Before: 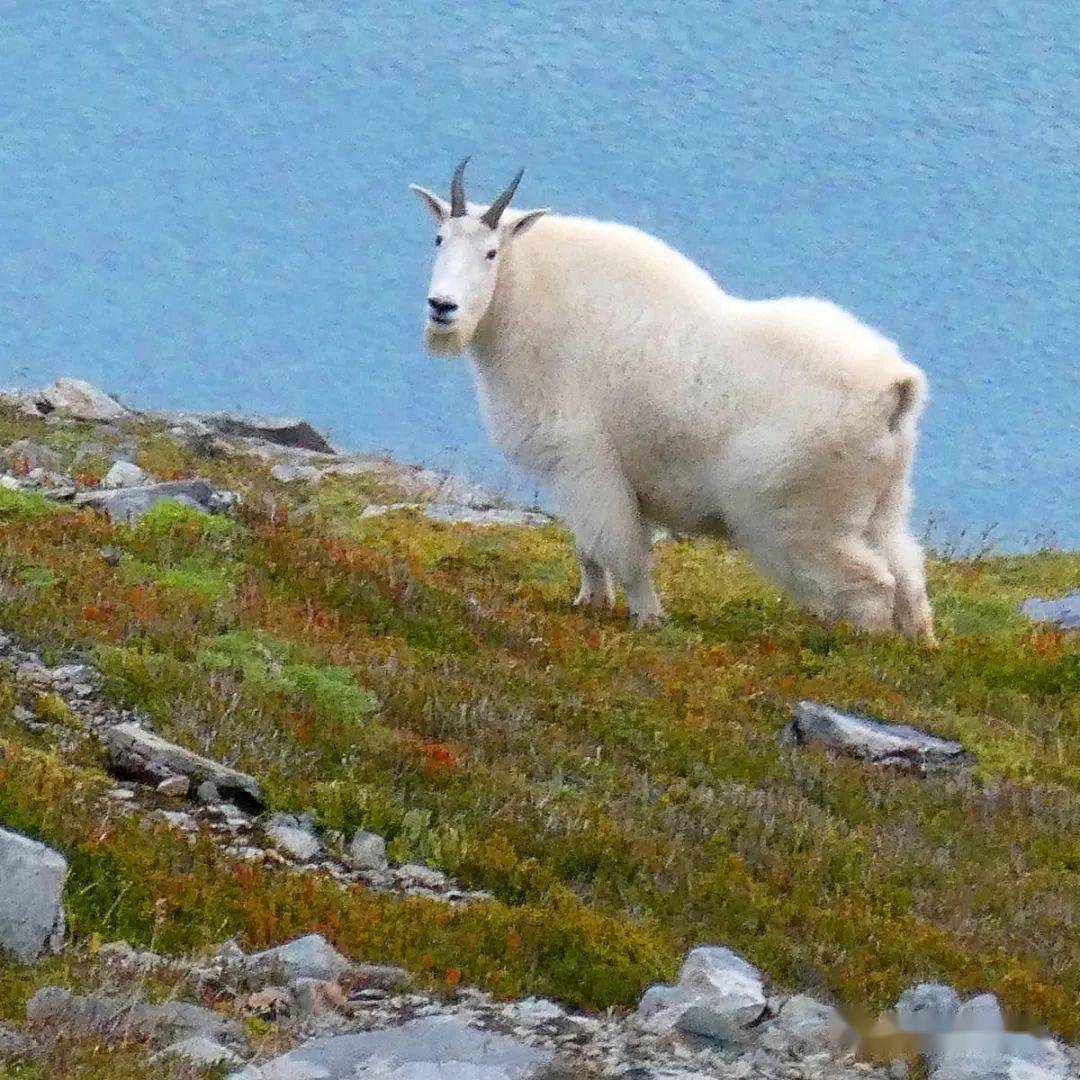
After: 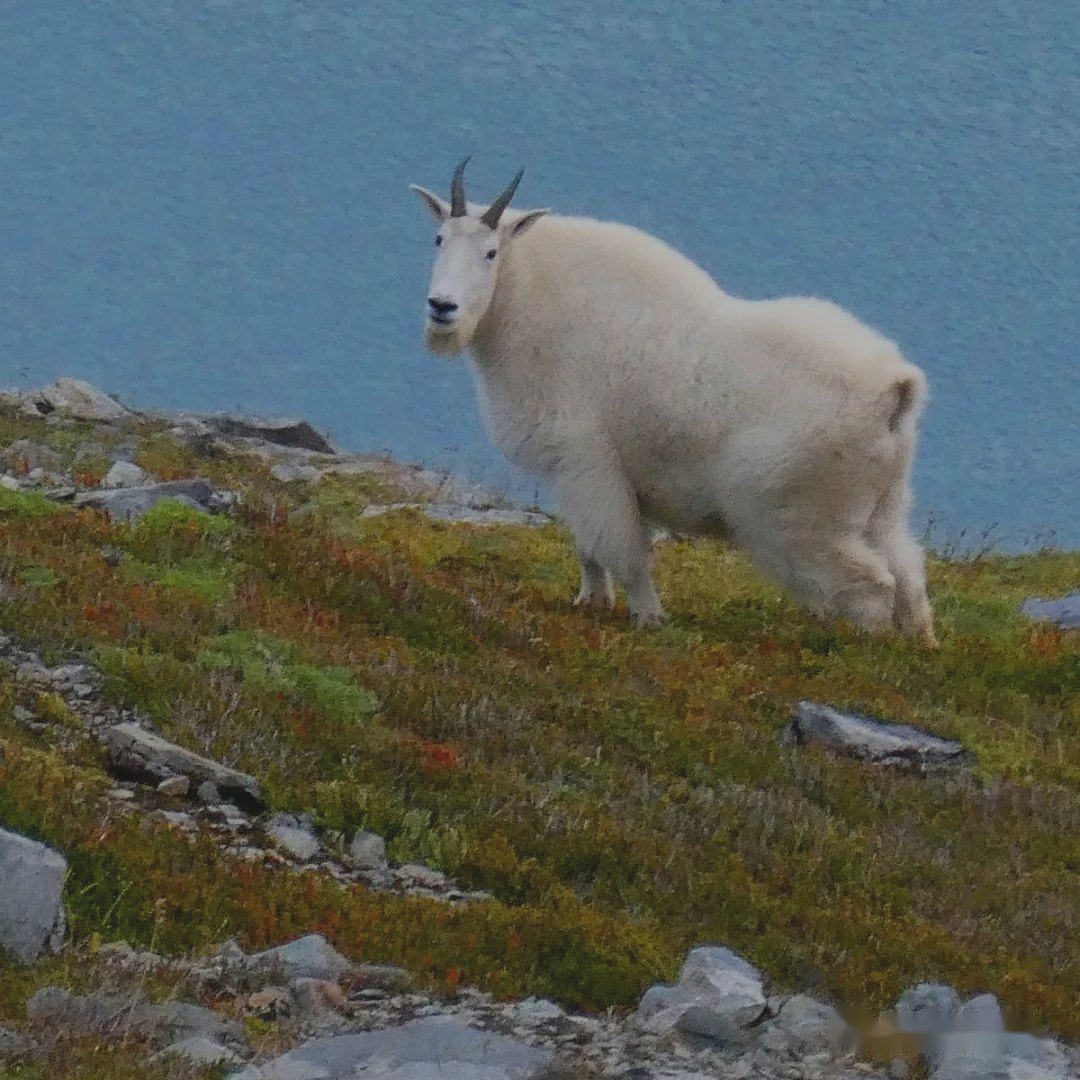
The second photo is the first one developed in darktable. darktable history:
exposure: black level correction -0.016, exposure -1.044 EV, compensate highlight preservation false
shadows and highlights: shadows 24.81, white point adjustment -3.06, highlights -29.77
